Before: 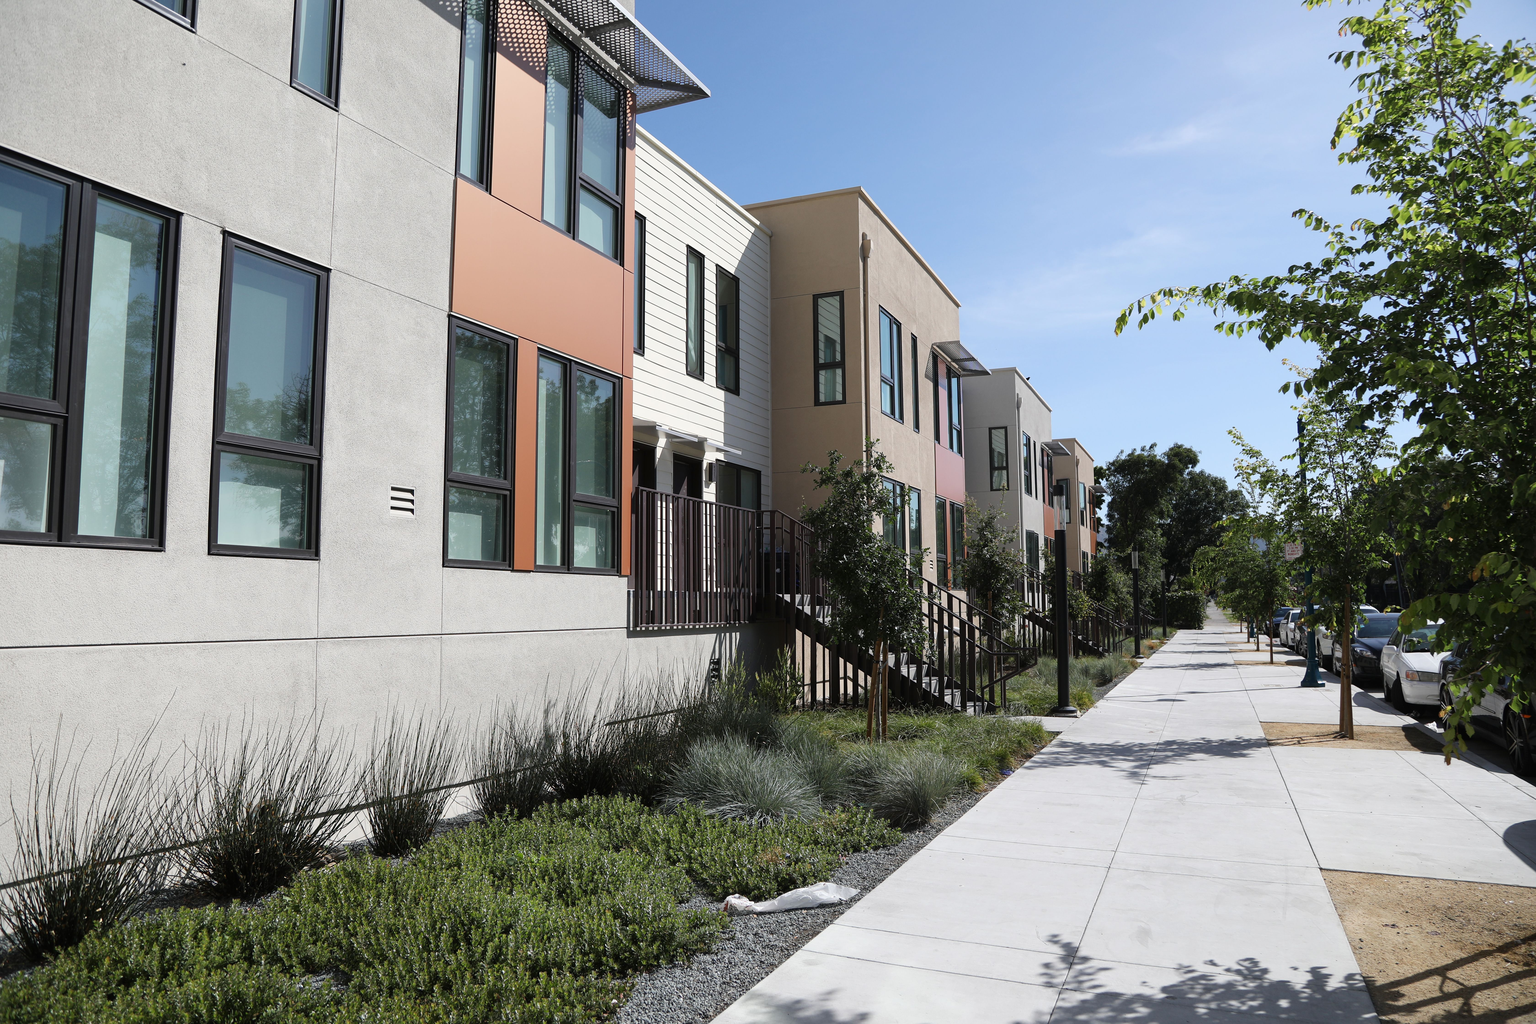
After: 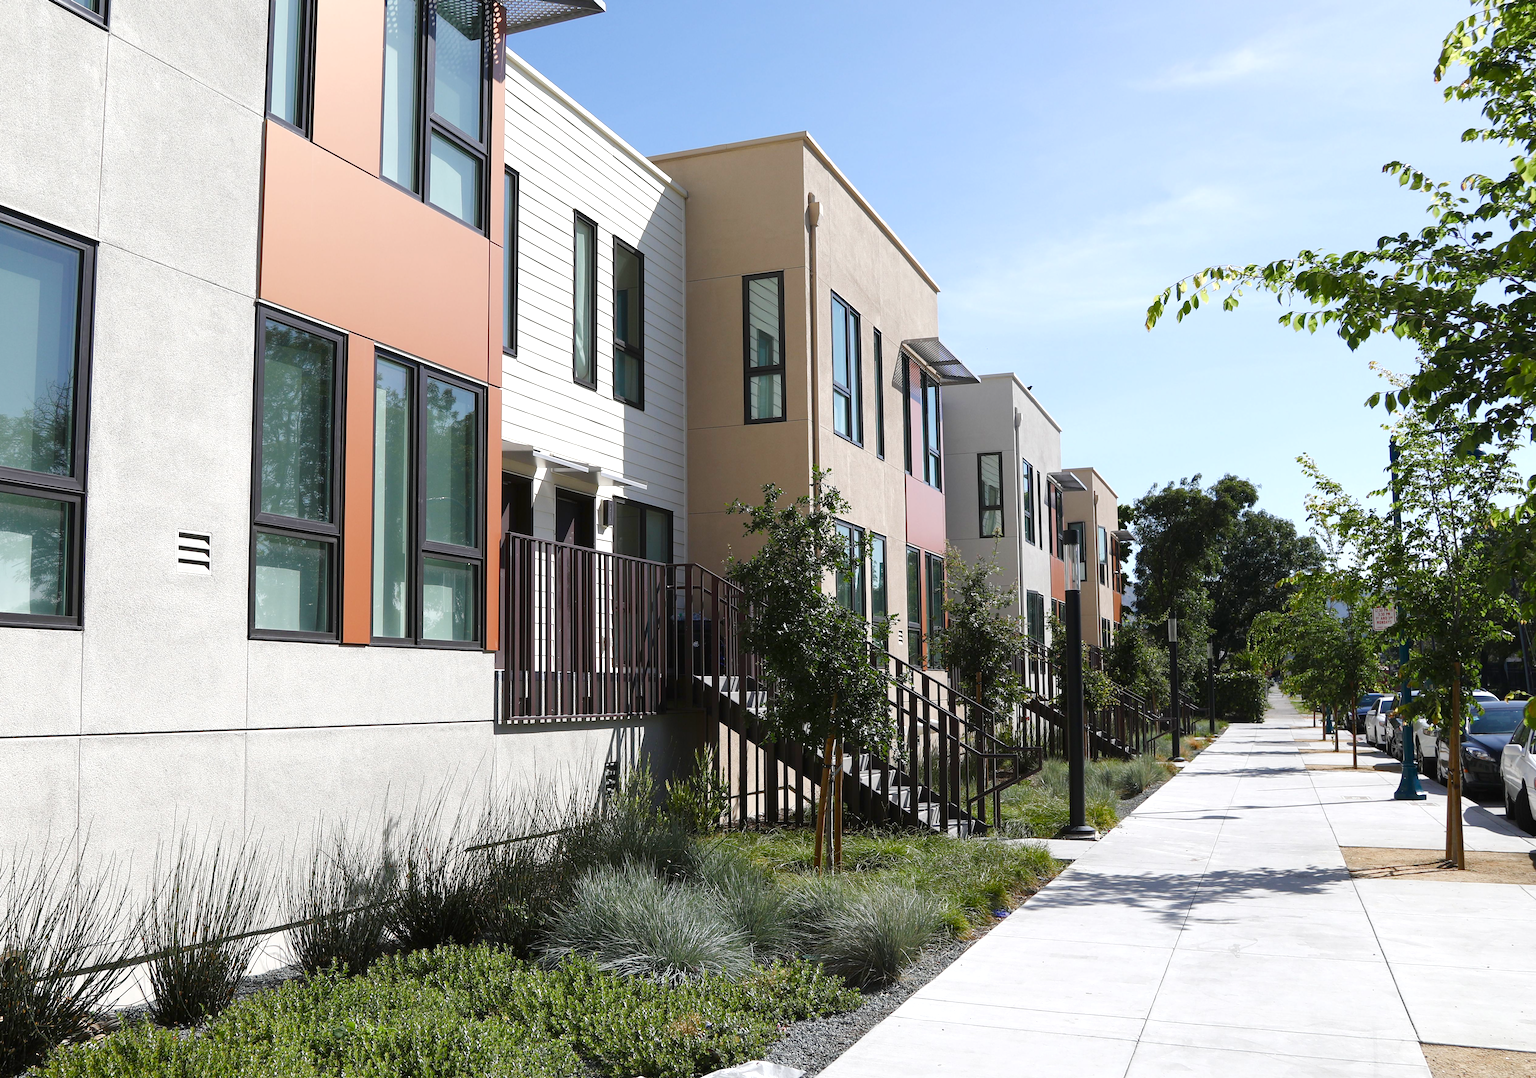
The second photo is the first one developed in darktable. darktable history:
color balance rgb: perceptual saturation grading › global saturation 20%, perceptual saturation grading › highlights -50%, perceptual saturation grading › shadows 30%, perceptual brilliance grading › global brilliance 10%, perceptual brilliance grading › shadows 15%
crop: left 16.768%, top 8.653%, right 8.362%, bottom 12.485%
